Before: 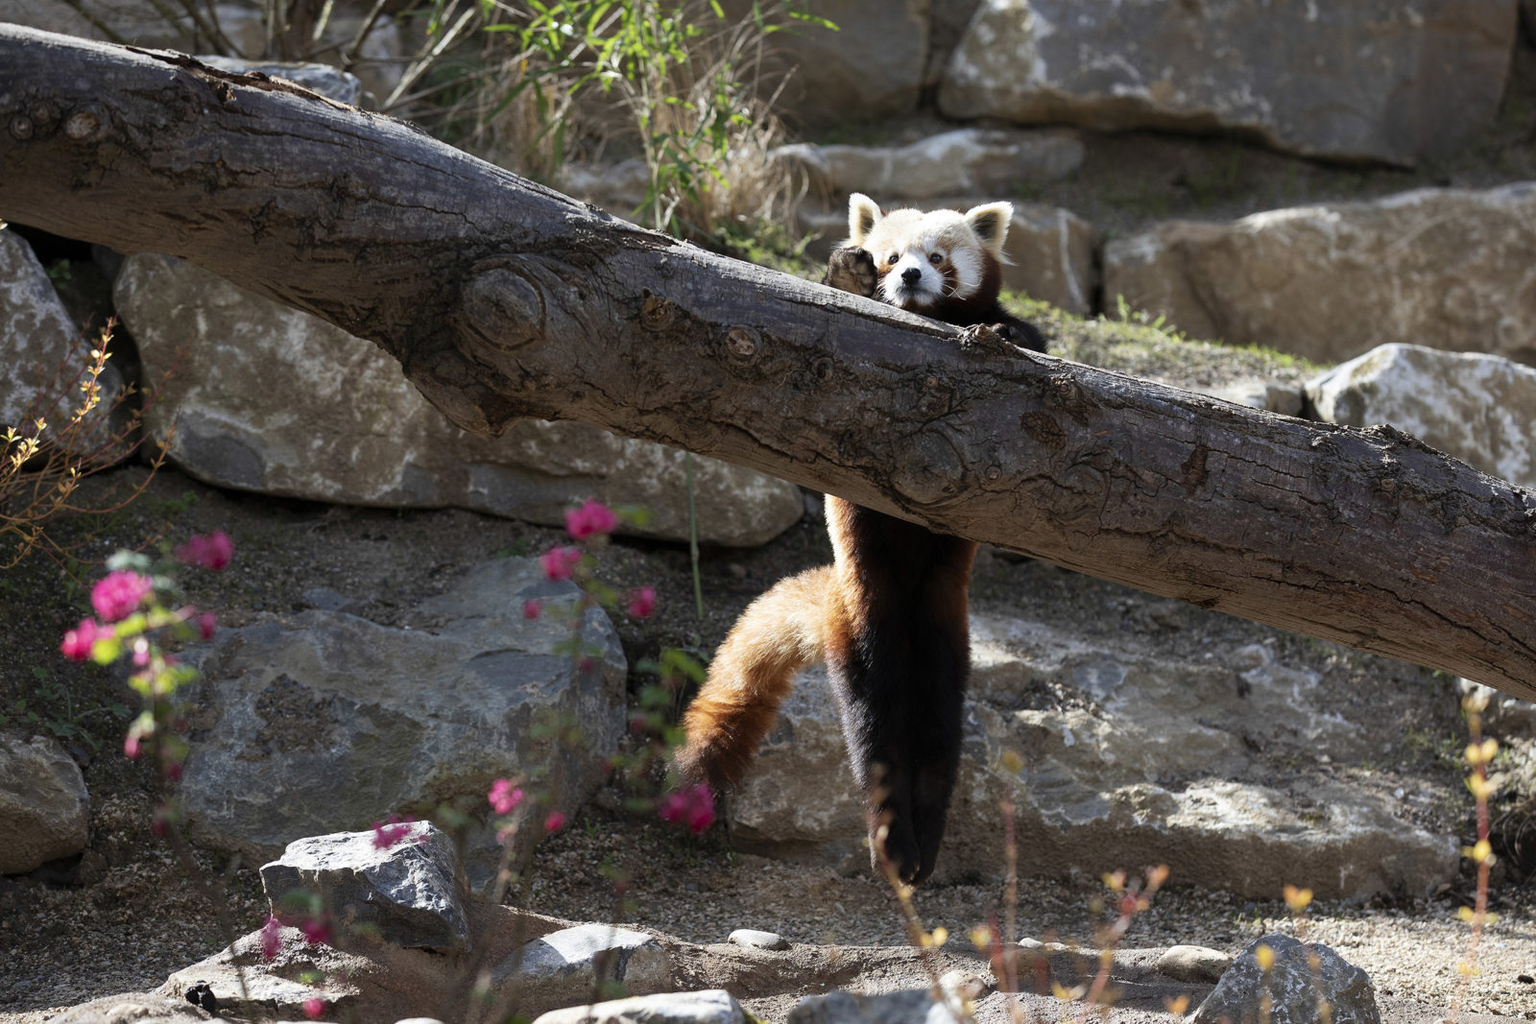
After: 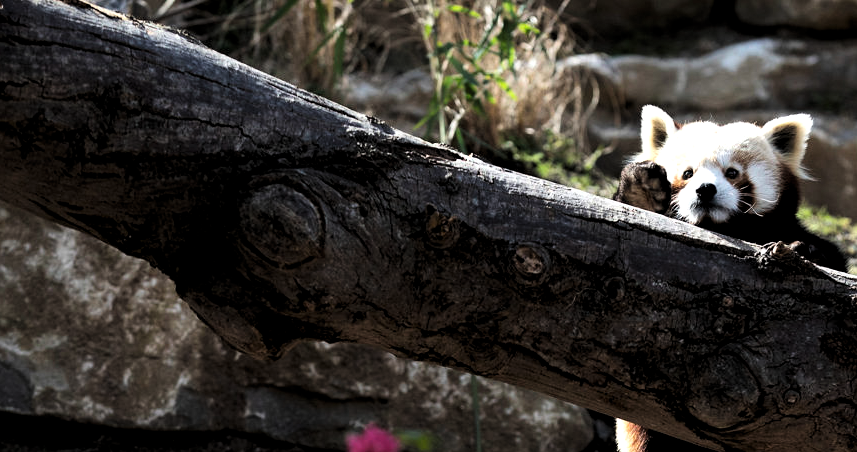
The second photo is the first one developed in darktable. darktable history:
crop: left 15.219%, top 9.037%, right 31.192%, bottom 48.569%
levels: levels [0.044, 0.475, 0.791]
filmic rgb: black relative exposure -7.65 EV, white relative exposure 4.56 EV, hardness 3.61, color science v6 (2022)
